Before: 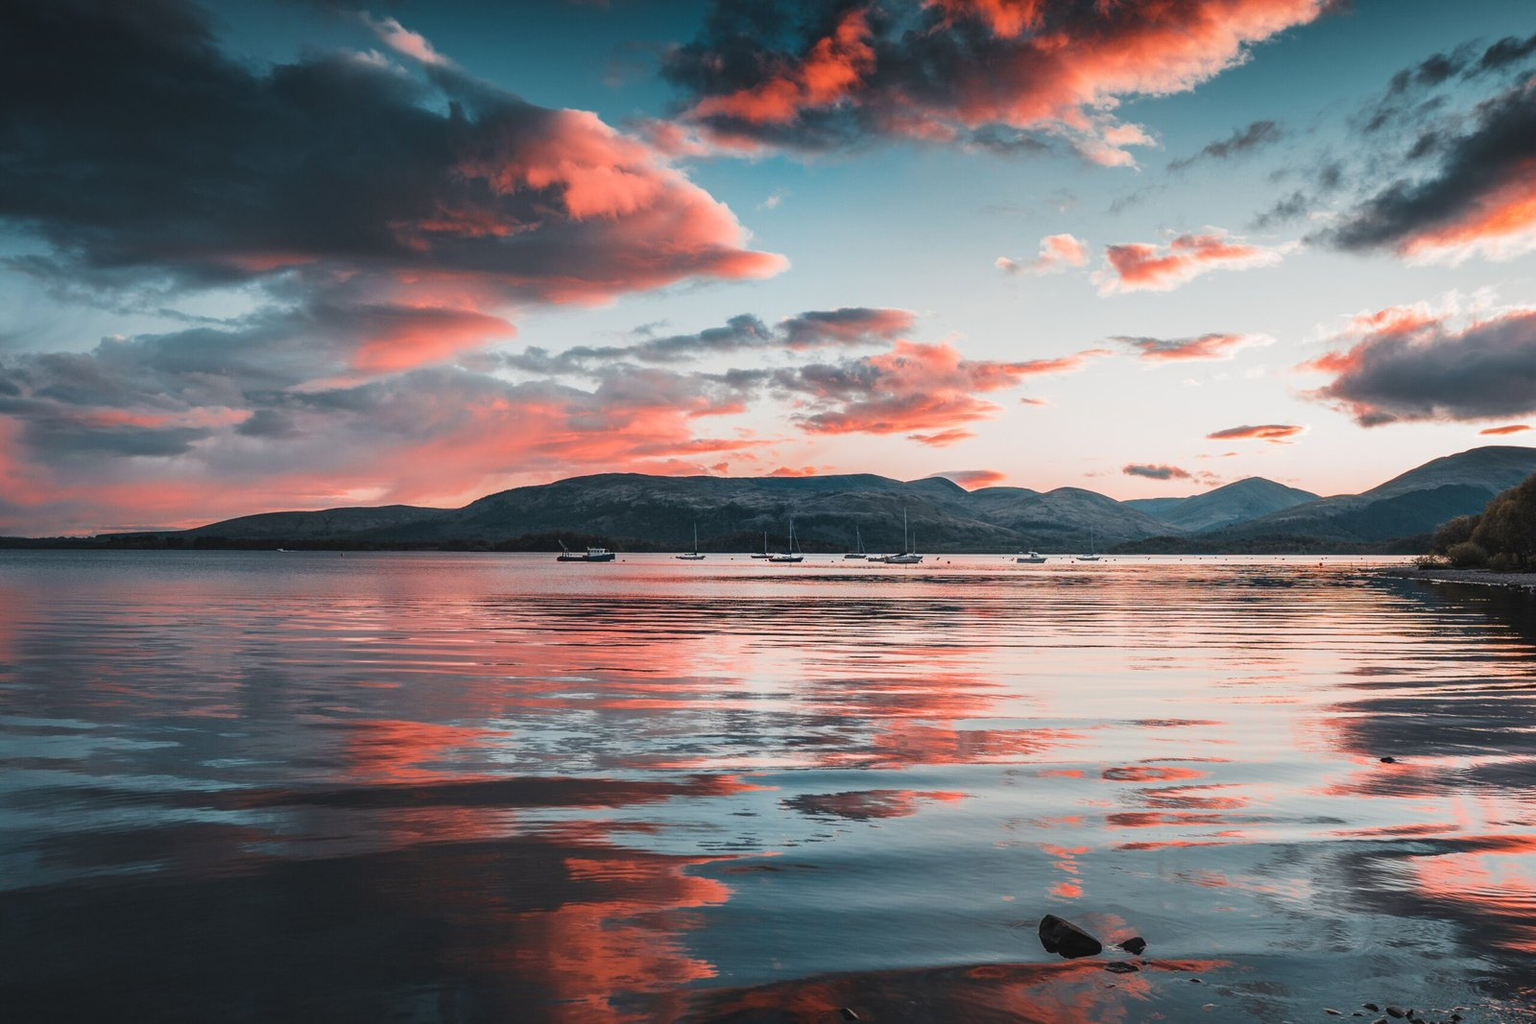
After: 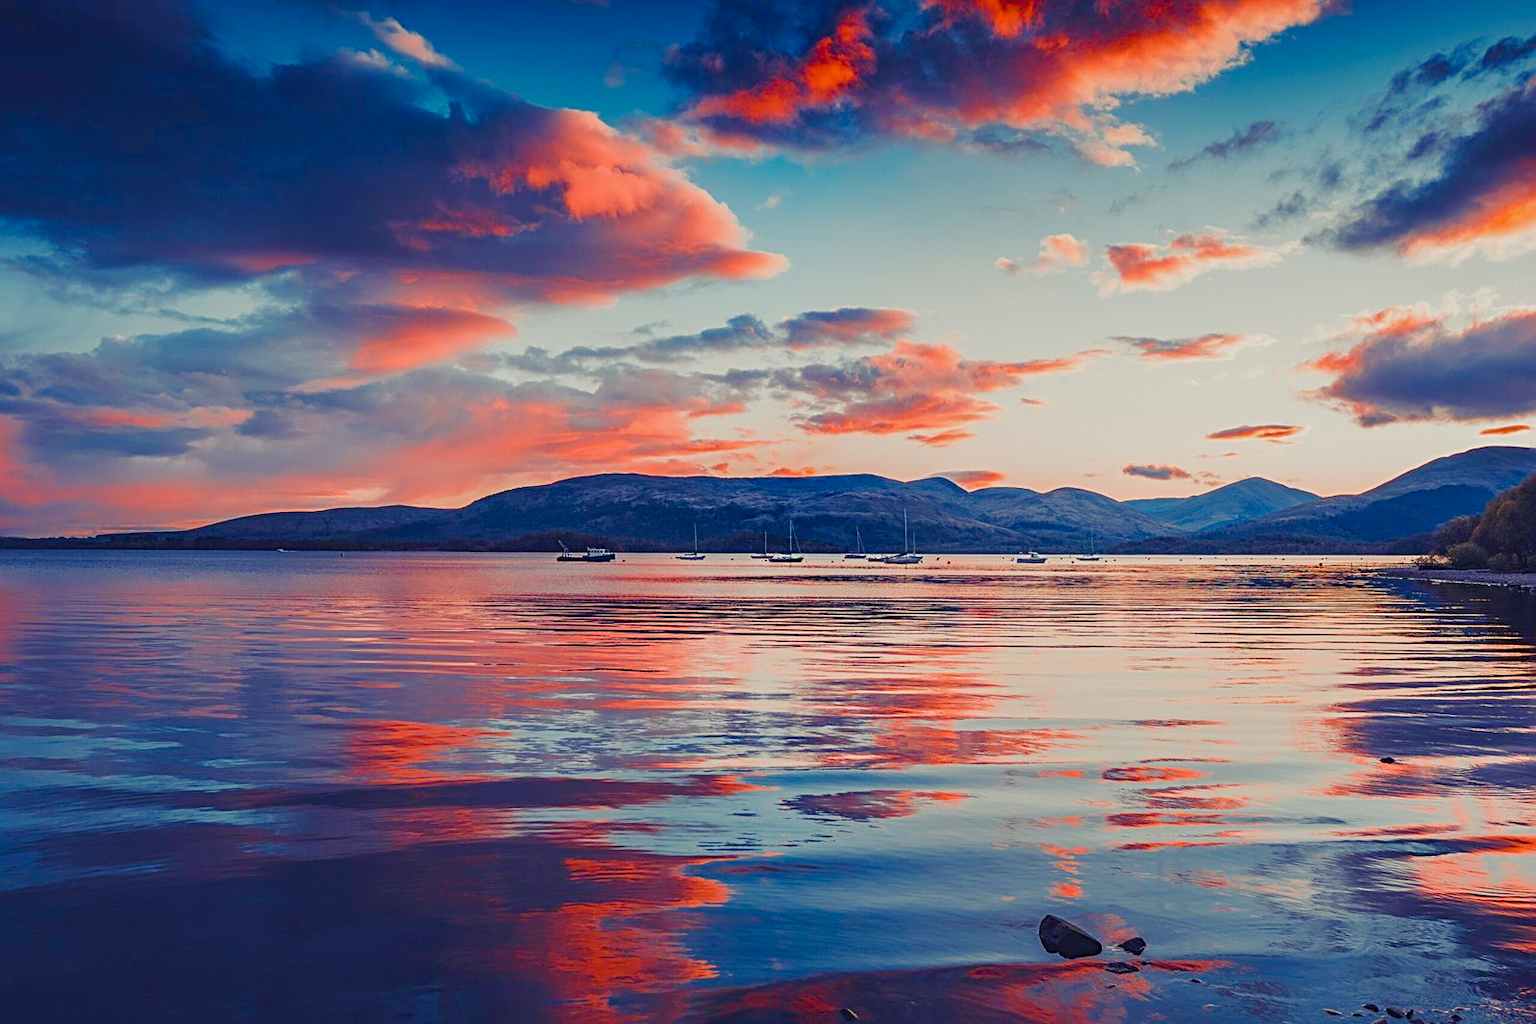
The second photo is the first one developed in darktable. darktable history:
sharpen: radius 2.772
color balance rgb: shadows lift › luminance -28.346%, shadows lift › chroma 15.283%, shadows lift › hue 271.86°, highlights gain › luminance 5.872%, highlights gain › chroma 2.633%, highlights gain › hue 89.36°, linear chroma grading › global chroma 15.468%, perceptual saturation grading › global saturation 20%, perceptual saturation grading › highlights -25.363%, perceptual saturation grading › shadows 49.291%, contrast -19.451%
